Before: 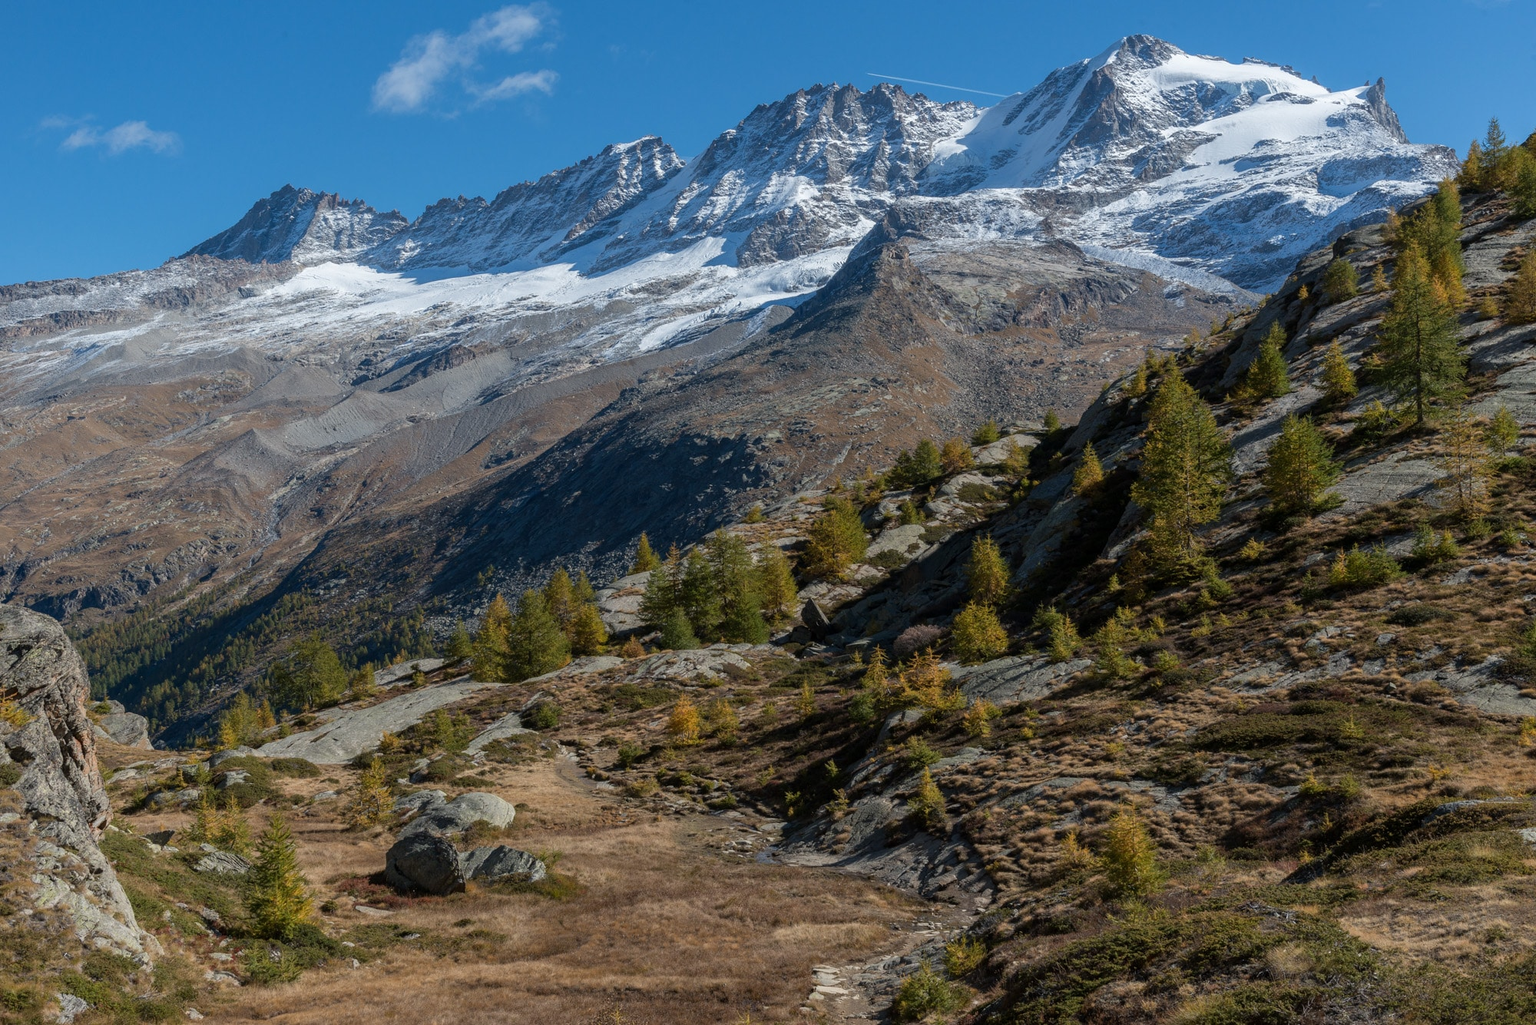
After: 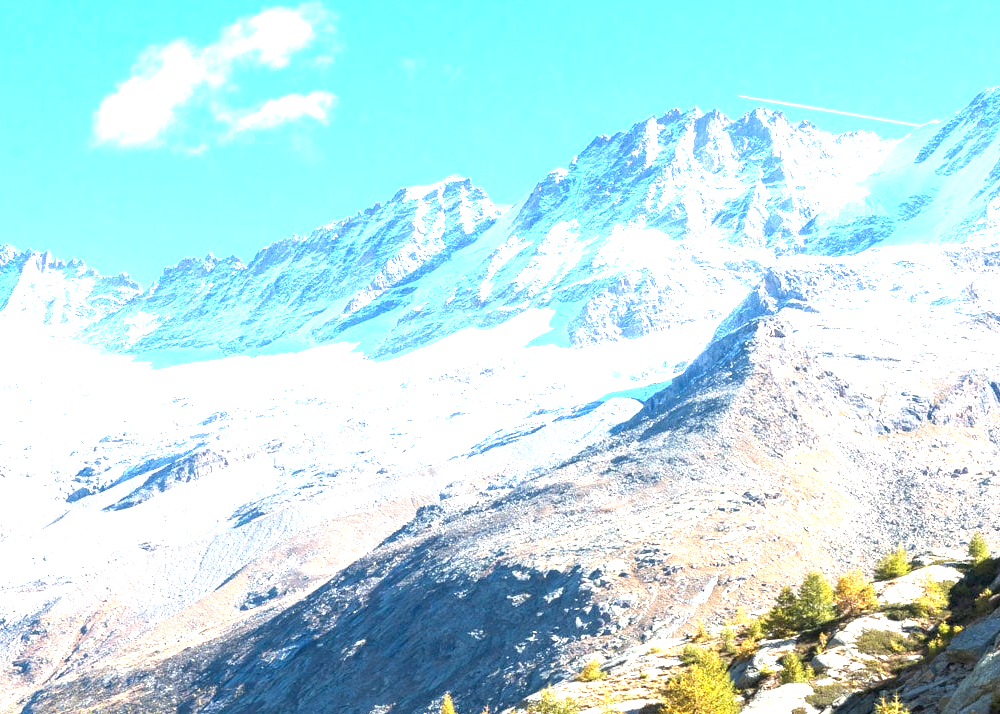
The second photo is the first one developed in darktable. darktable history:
exposure: black level correction 0, exposure 2.088 EV, compensate exposure bias true, compensate highlight preservation false
crop: left 19.556%, right 30.401%, bottom 46.458%
